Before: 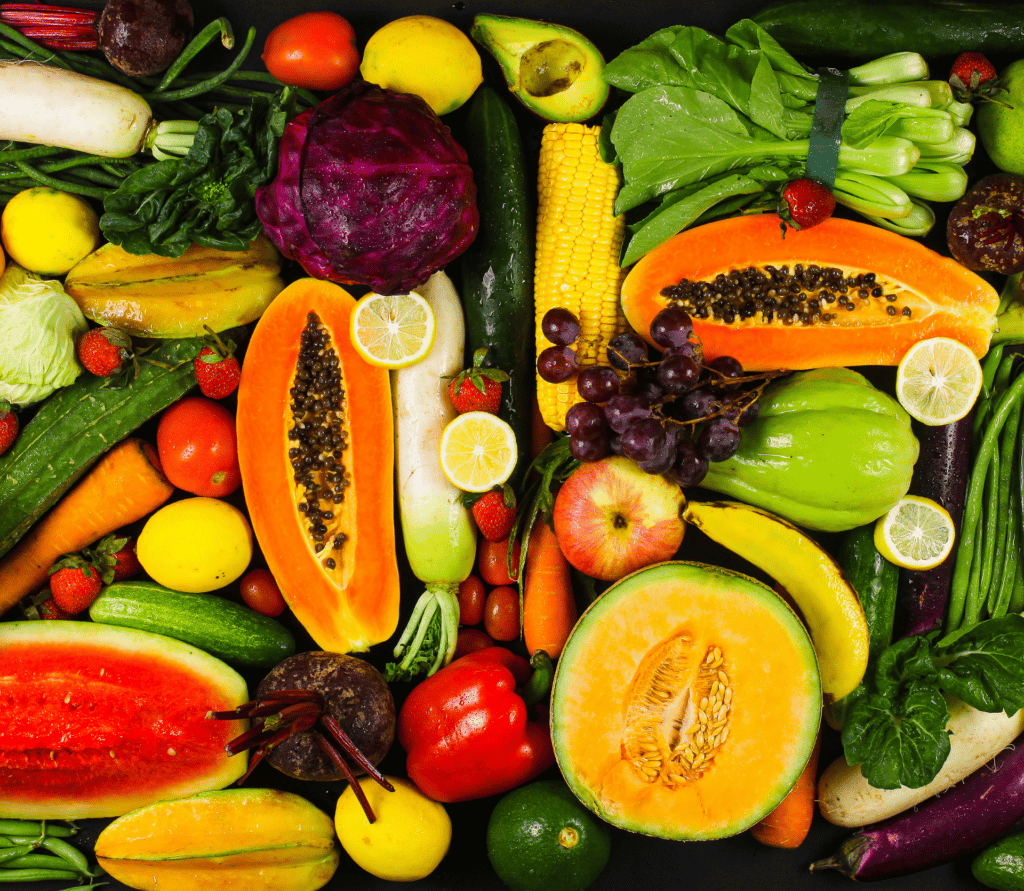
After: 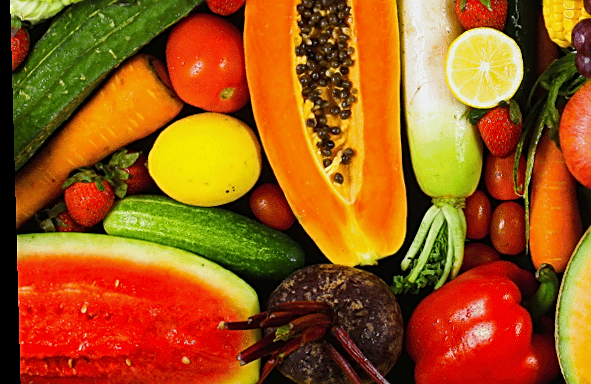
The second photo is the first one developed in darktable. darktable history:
rotate and perspective: lens shift (vertical) 0.048, lens shift (horizontal) -0.024, automatic cropping off
crop: top 44.483%, right 43.593%, bottom 12.892%
sharpen: on, module defaults
white balance: red 0.967, blue 1.049
